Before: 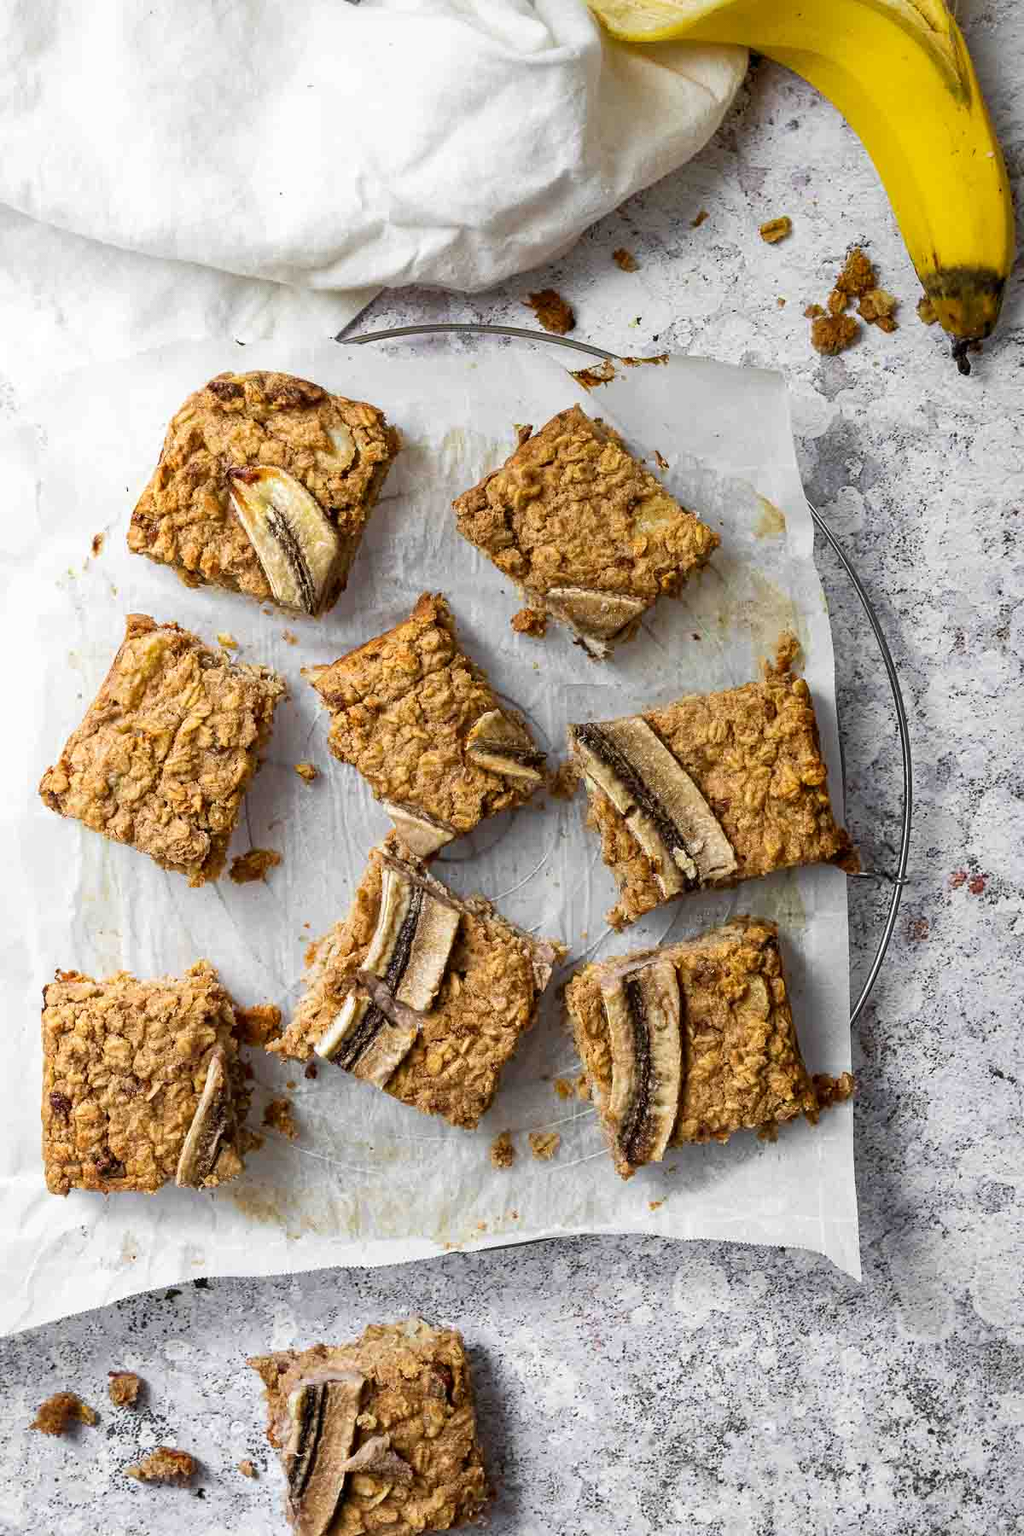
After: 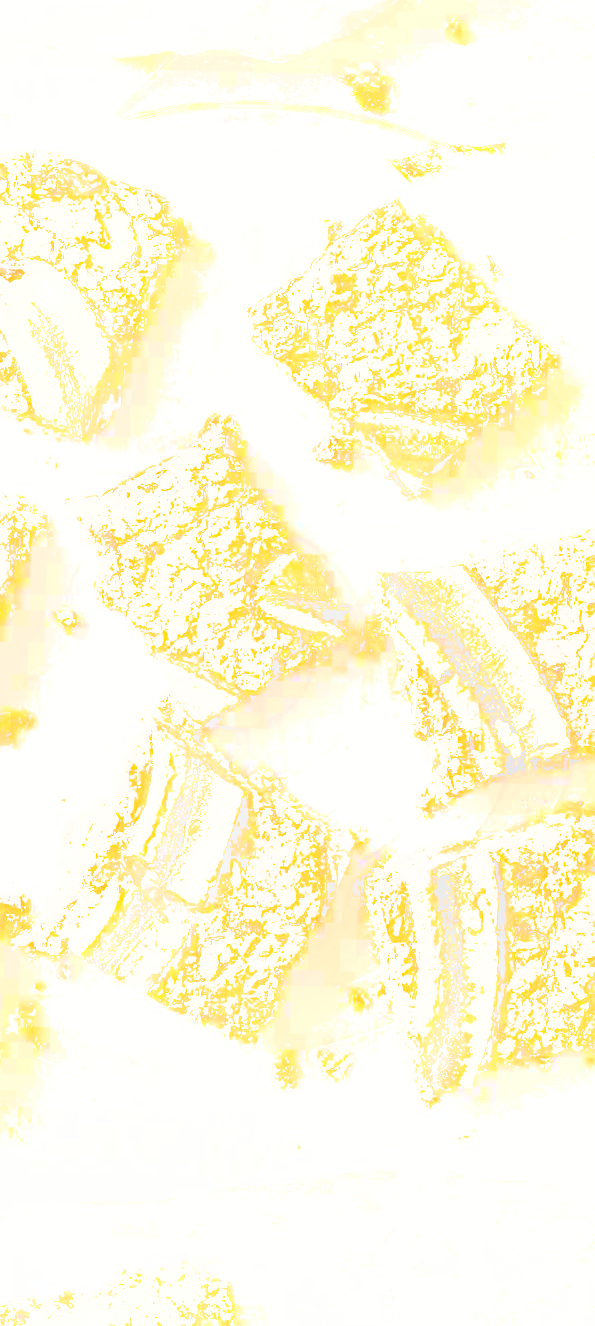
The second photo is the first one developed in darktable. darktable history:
exposure: black level correction 0, exposure 1.675 EV, compensate exposure bias true, compensate highlight preservation false
filmic rgb: middle gray luminance 13.55%, black relative exposure -1.97 EV, white relative exposure 3.1 EV, threshold 6 EV, target black luminance 0%, hardness 1.79, latitude 59.23%, contrast 1.728, highlights saturation mix 5%, shadows ↔ highlights balance -37.52%, add noise in highlights 0, color science v3 (2019), use custom middle-gray values true, iterations of high-quality reconstruction 0, contrast in highlights soft, enable highlight reconstruction true
bloom: size 40%
crop and rotate: angle 0.02°, left 24.353%, top 13.219%, right 26.156%, bottom 8.224%
sharpen: on, module defaults
rotate and perspective: rotation 1.57°, crop left 0.018, crop right 0.982, crop top 0.039, crop bottom 0.961
color balance: lift [1.001, 1.007, 1, 0.993], gamma [1.023, 1.026, 1.01, 0.974], gain [0.964, 1.059, 1.073, 0.927]
tone equalizer: -8 EV -0.417 EV, -7 EV -0.389 EV, -6 EV -0.333 EV, -5 EV -0.222 EV, -3 EV 0.222 EV, -2 EV 0.333 EV, -1 EV 0.389 EV, +0 EV 0.417 EV, edges refinement/feathering 500, mask exposure compensation -1.57 EV, preserve details no
